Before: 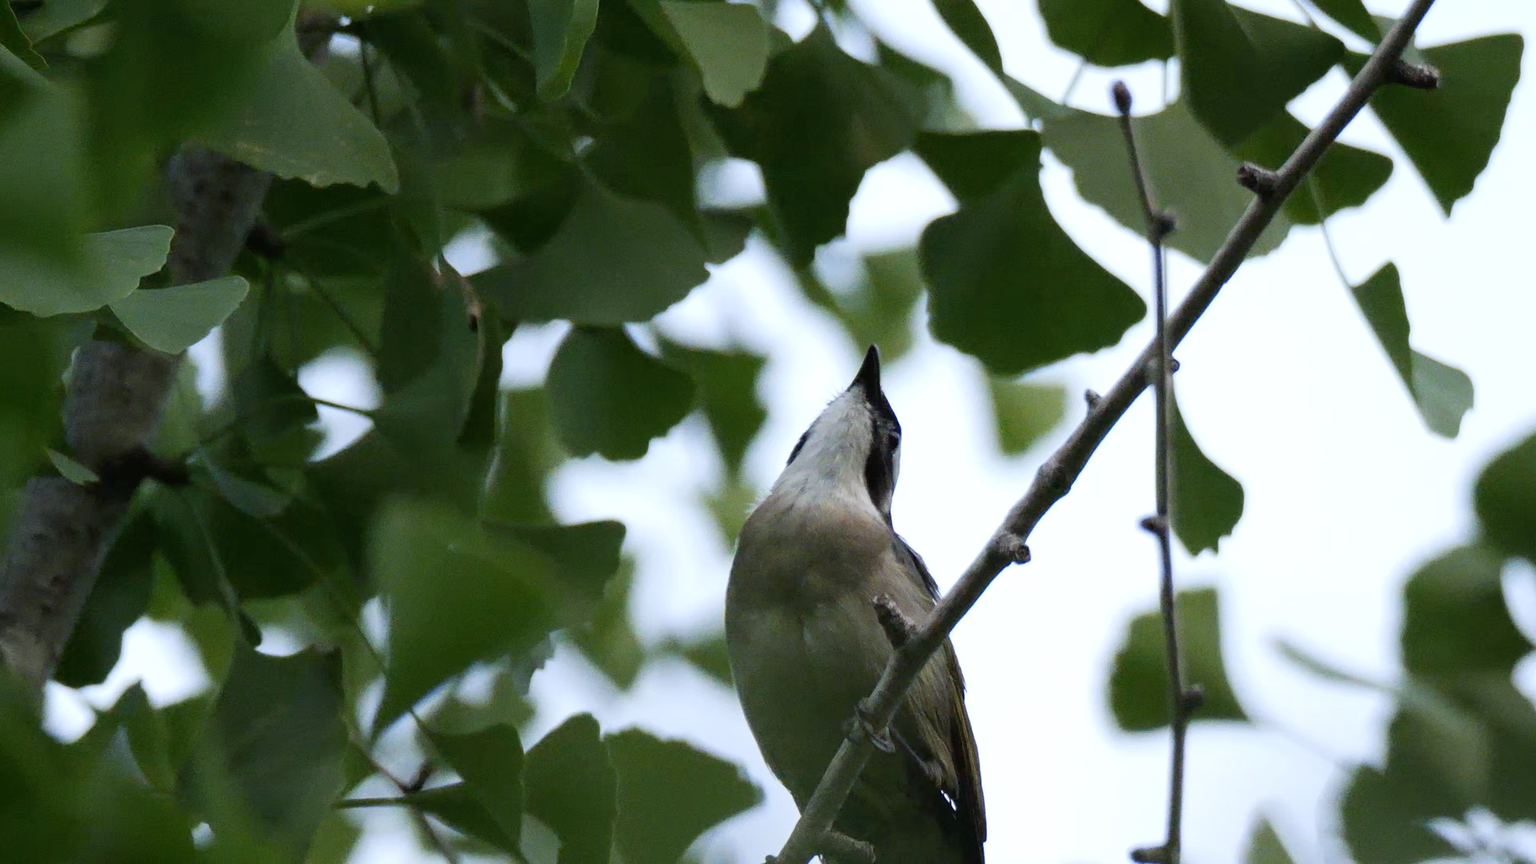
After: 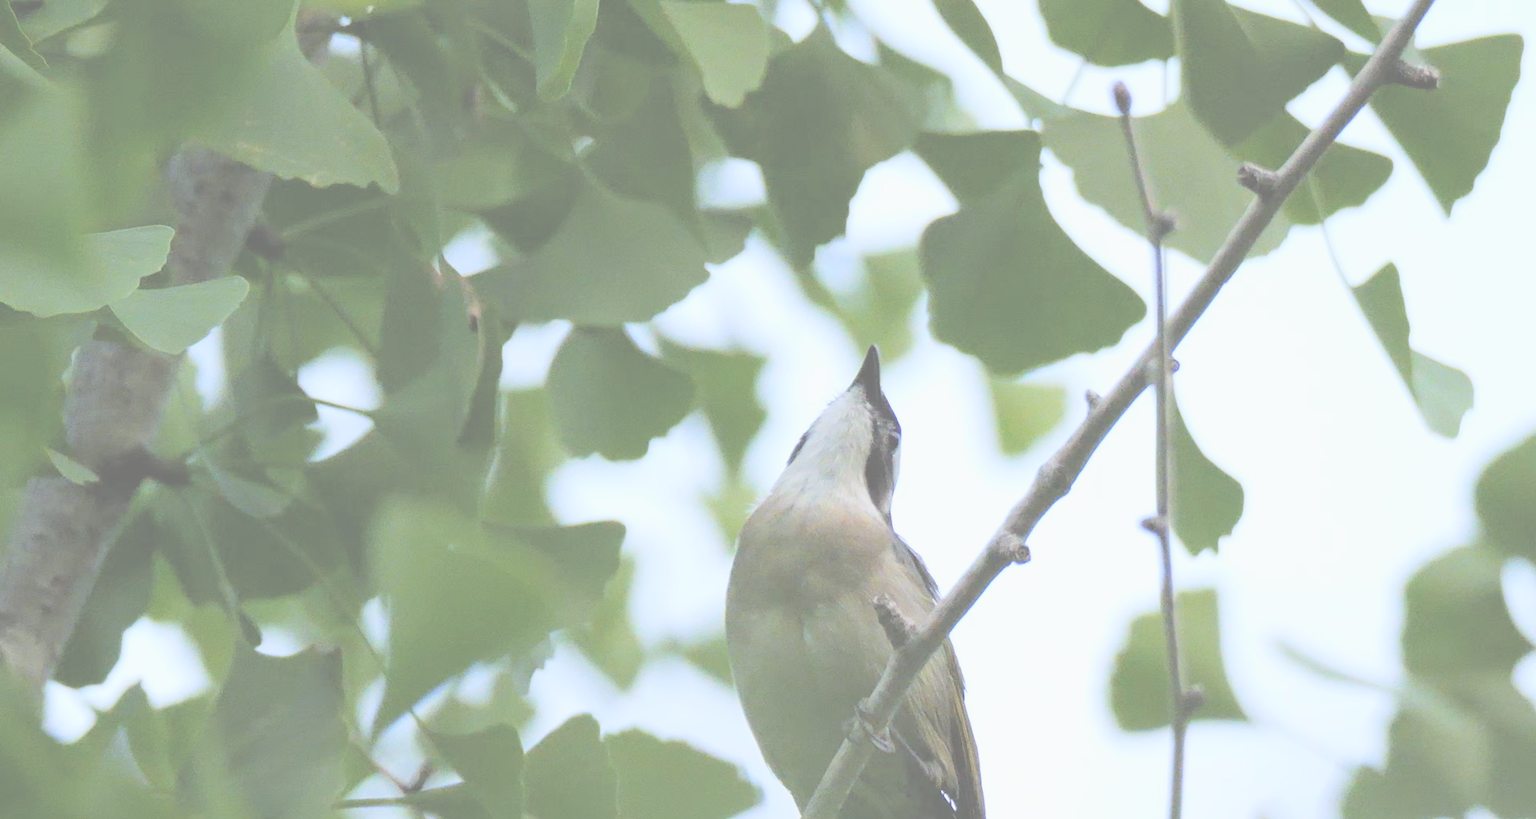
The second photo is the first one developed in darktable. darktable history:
crop and rotate: top 0.01%, bottom 5.124%
contrast brightness saturation: brightness 0.986
exposure: black level correction -0.014, exposure -0.186 EV, compensate highlight preservation false
color correction: highlights b* -0.007, saturation 0.981
